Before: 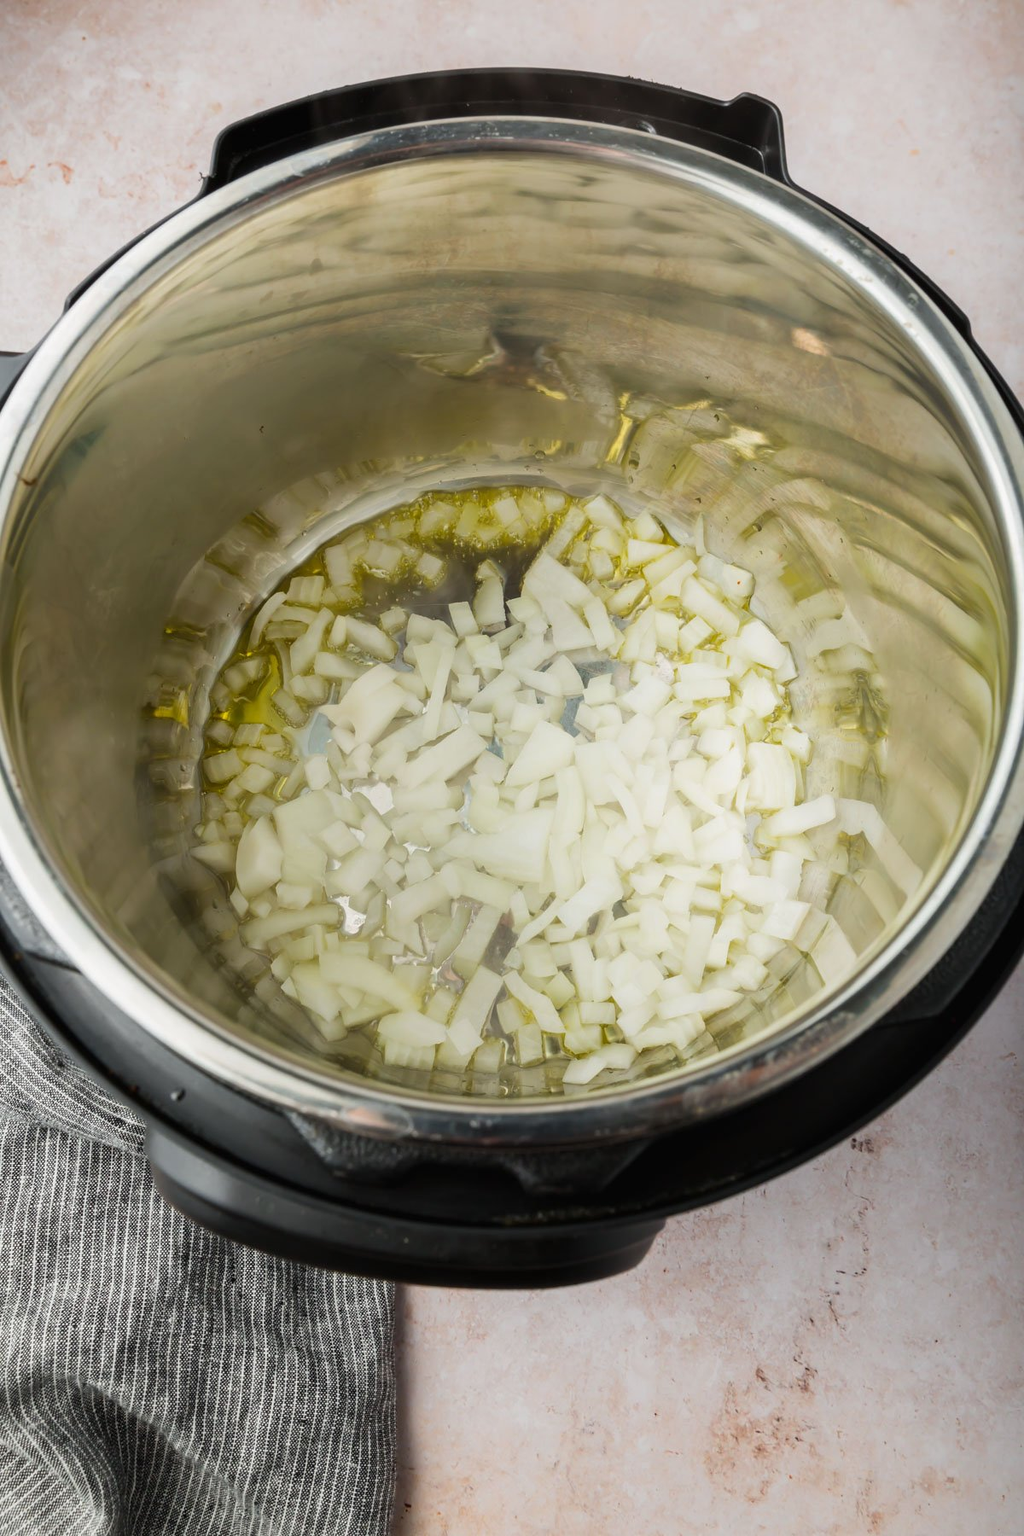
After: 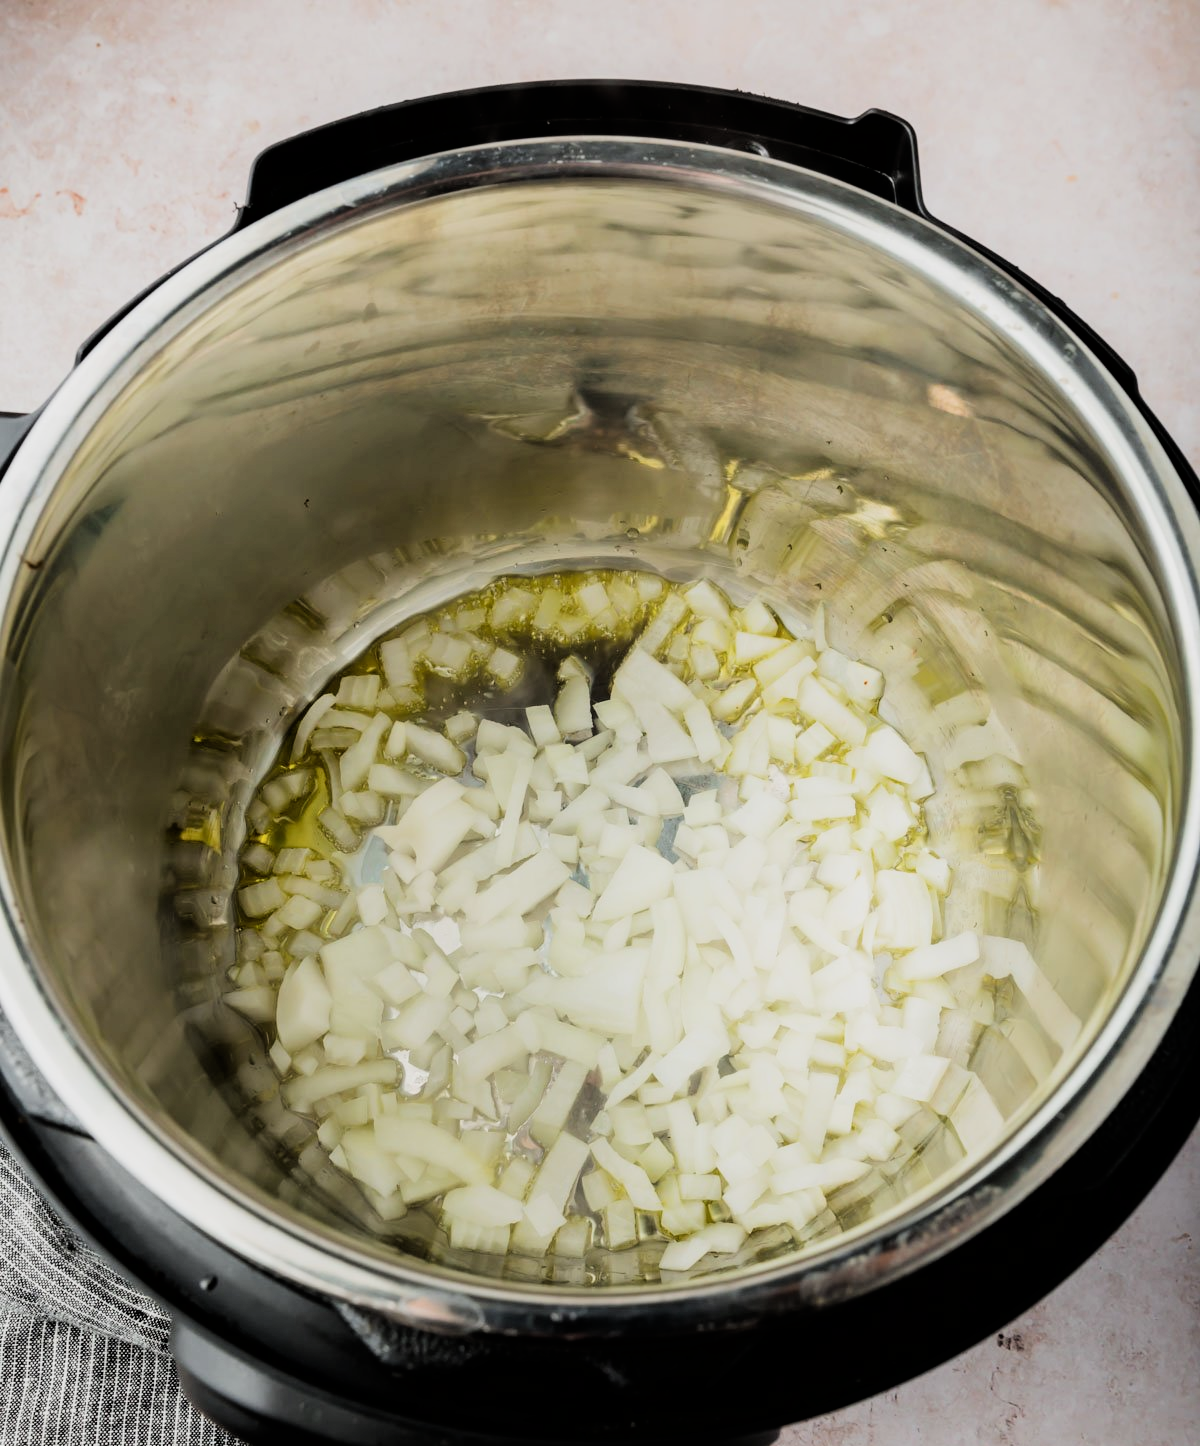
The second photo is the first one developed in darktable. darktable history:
filmic rgb: black relative exposure -5 EV, white relative exposure 3.5 EV, hardness 3.19, contrast 1.4, highlights saturation mix -30%
crop: bottom 19.644%
